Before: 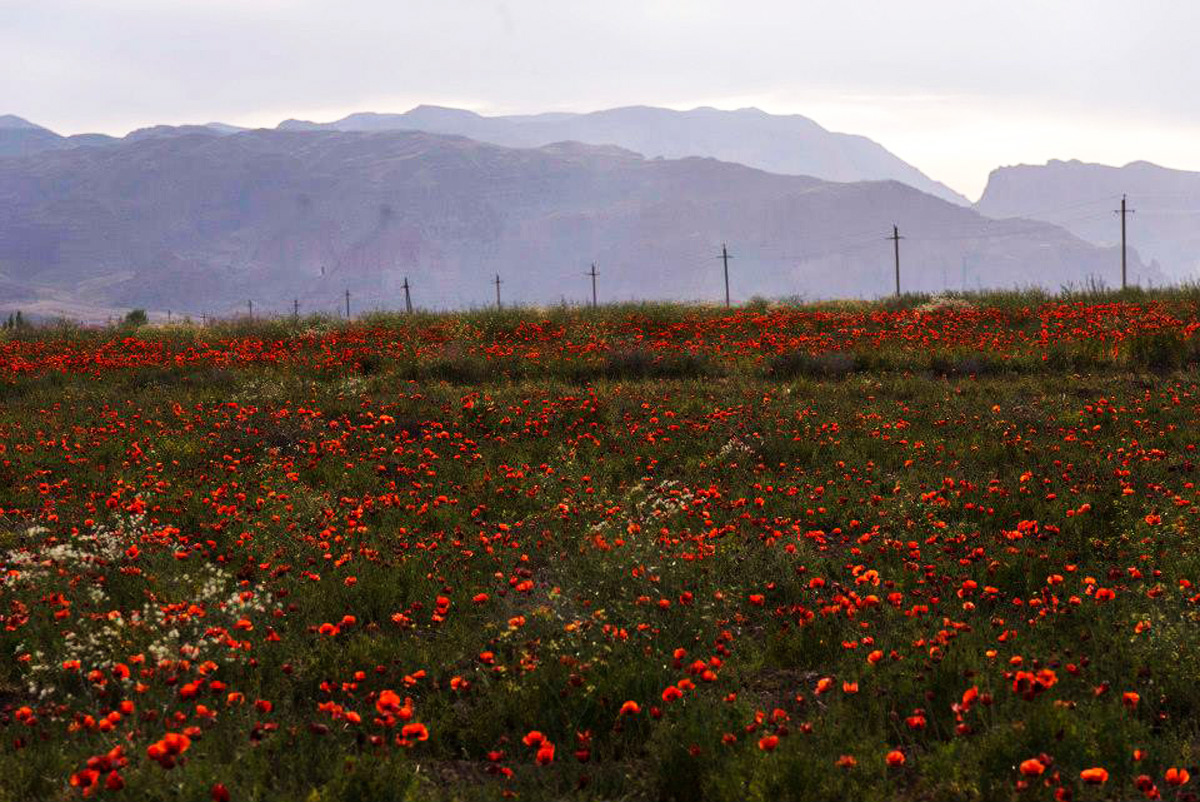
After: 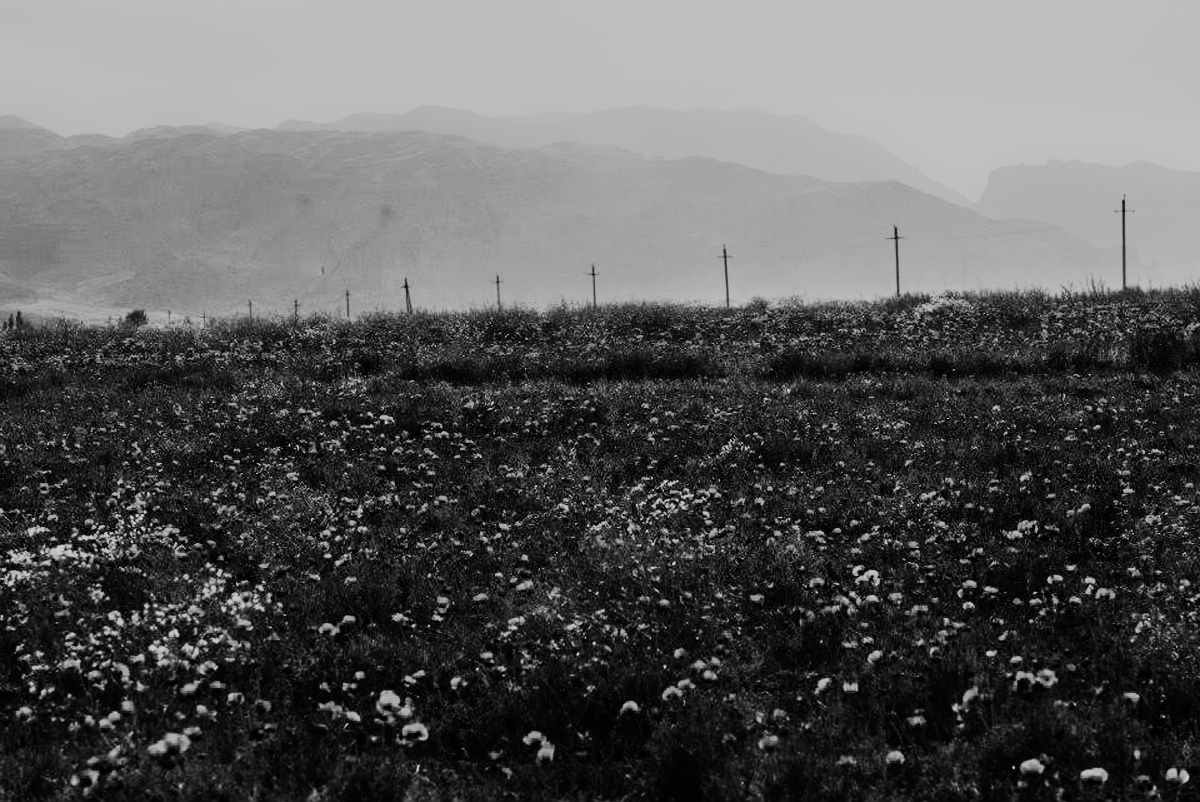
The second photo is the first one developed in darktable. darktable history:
monochrome: a 79.32, b 81.83, size 1.1
shadows and highlights: radius 125.46, shadows 21.19, highlights -21.19, low approximation 0.01
rgb curve: curves: ch0 [(0, 0) (0.21, 0.15) (0.24, 0.21) (0.5, 0.75) (0.75, 0.96) (0.89, 0.99) (1, 1)]; ch1 [(0, 0.02) (0.21, 0.13) (0.25, 0.2) (0.5, 0.67) (0.75, 0.9) (0.89, 0.97) (1, 1)]; ch2 [(0, 0.02) (0.21, 0.13) (0.25, 0.2) (0.5, 0.67) (0.75, 0.9) (0.89, 0.97) (1, 1)], compensate middle gray true
